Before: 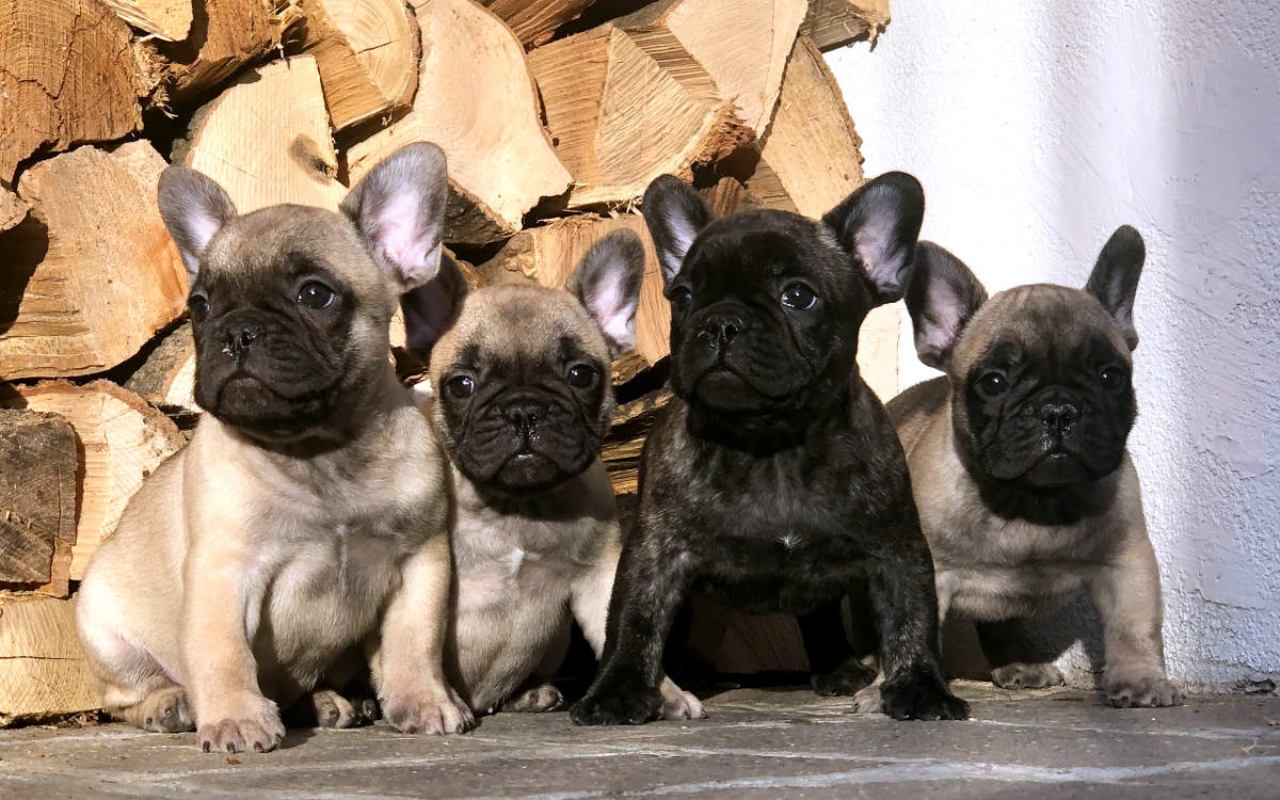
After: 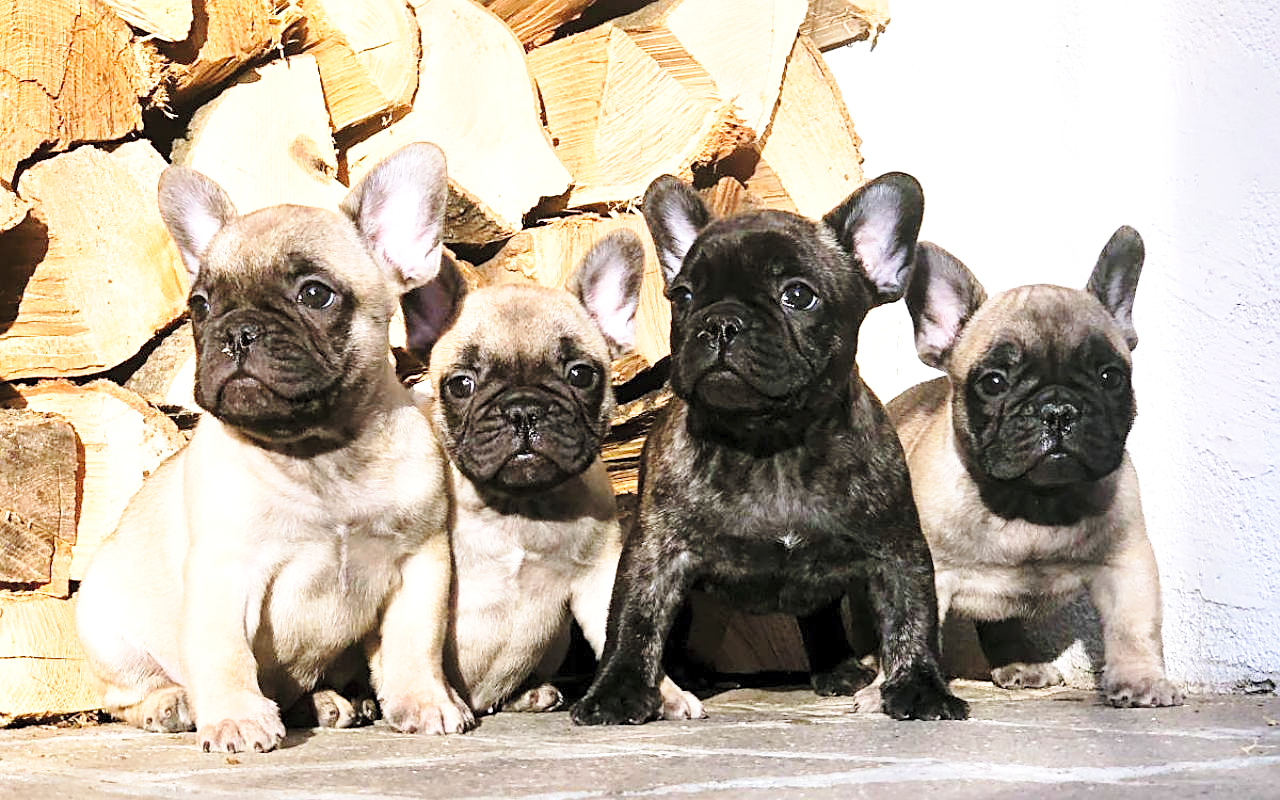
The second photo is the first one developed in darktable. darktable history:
exposure: exposure 0.496 EV, compensate exposure bias true, compensate highlight preservation false
base curve: curves: ch0 [(0, 0) (0.028, 0.03) (0.121, 0.232) (0.46, 0.748) (0.859, 0.968) (1, 1)], preserve colors none
sharpen: amount 0.492
contrast brightness saturation: brightness 0.155
